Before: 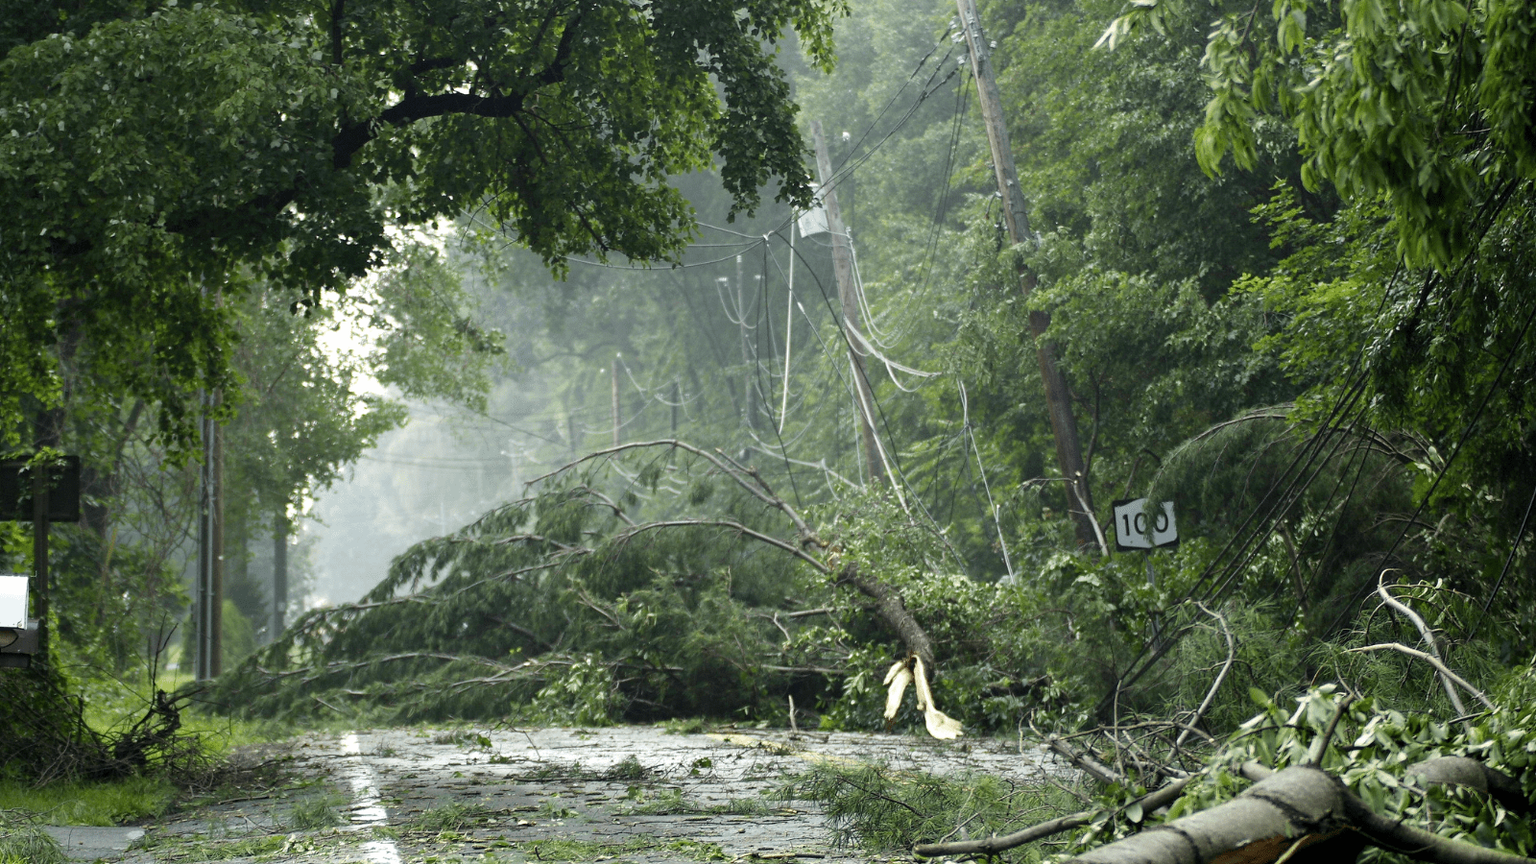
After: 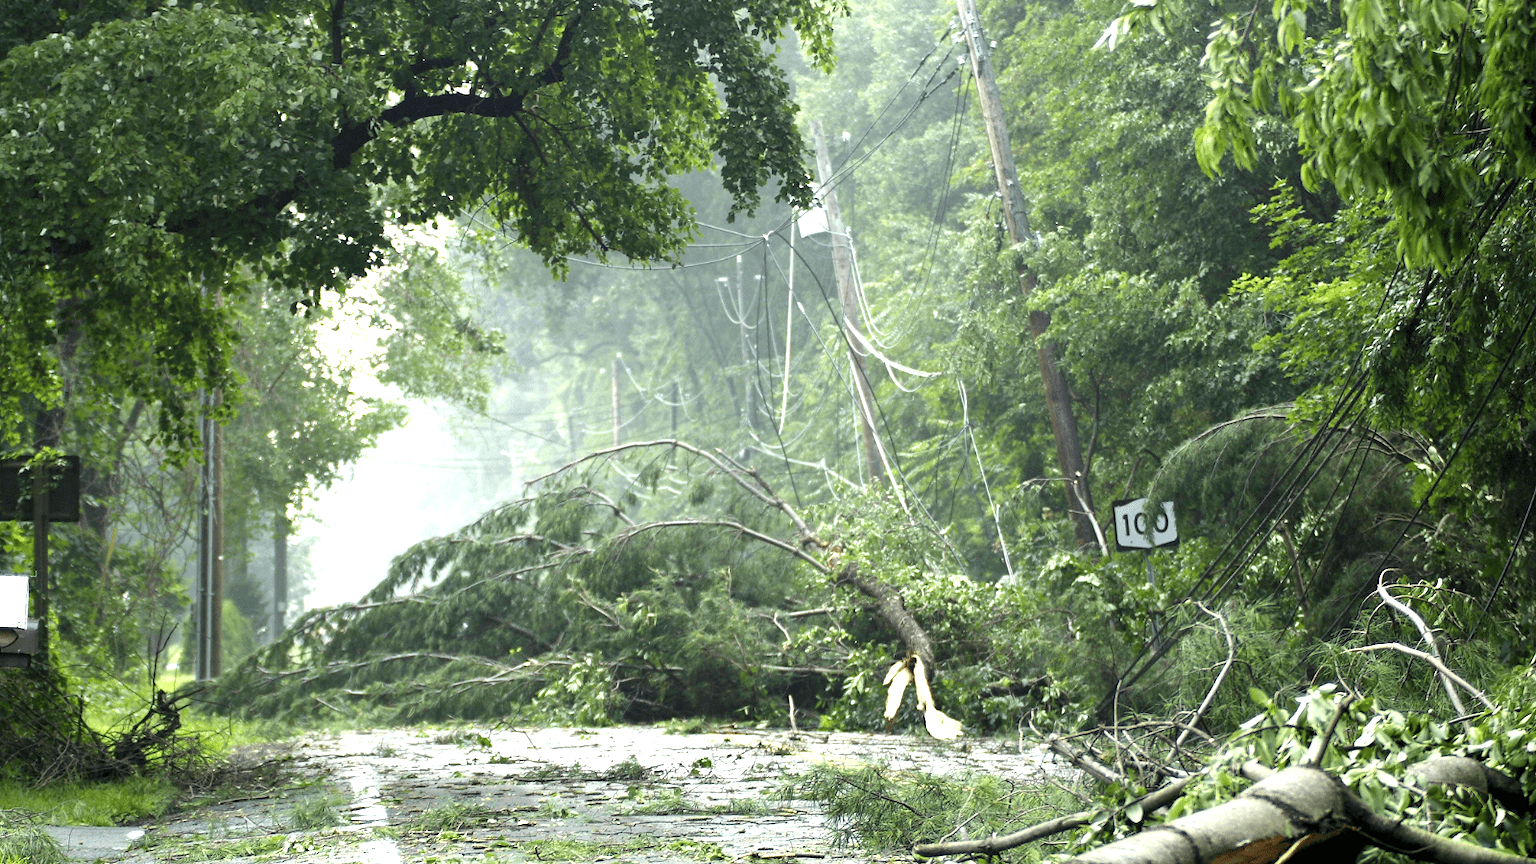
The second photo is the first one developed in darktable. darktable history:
exposure: exposure 1 EV
